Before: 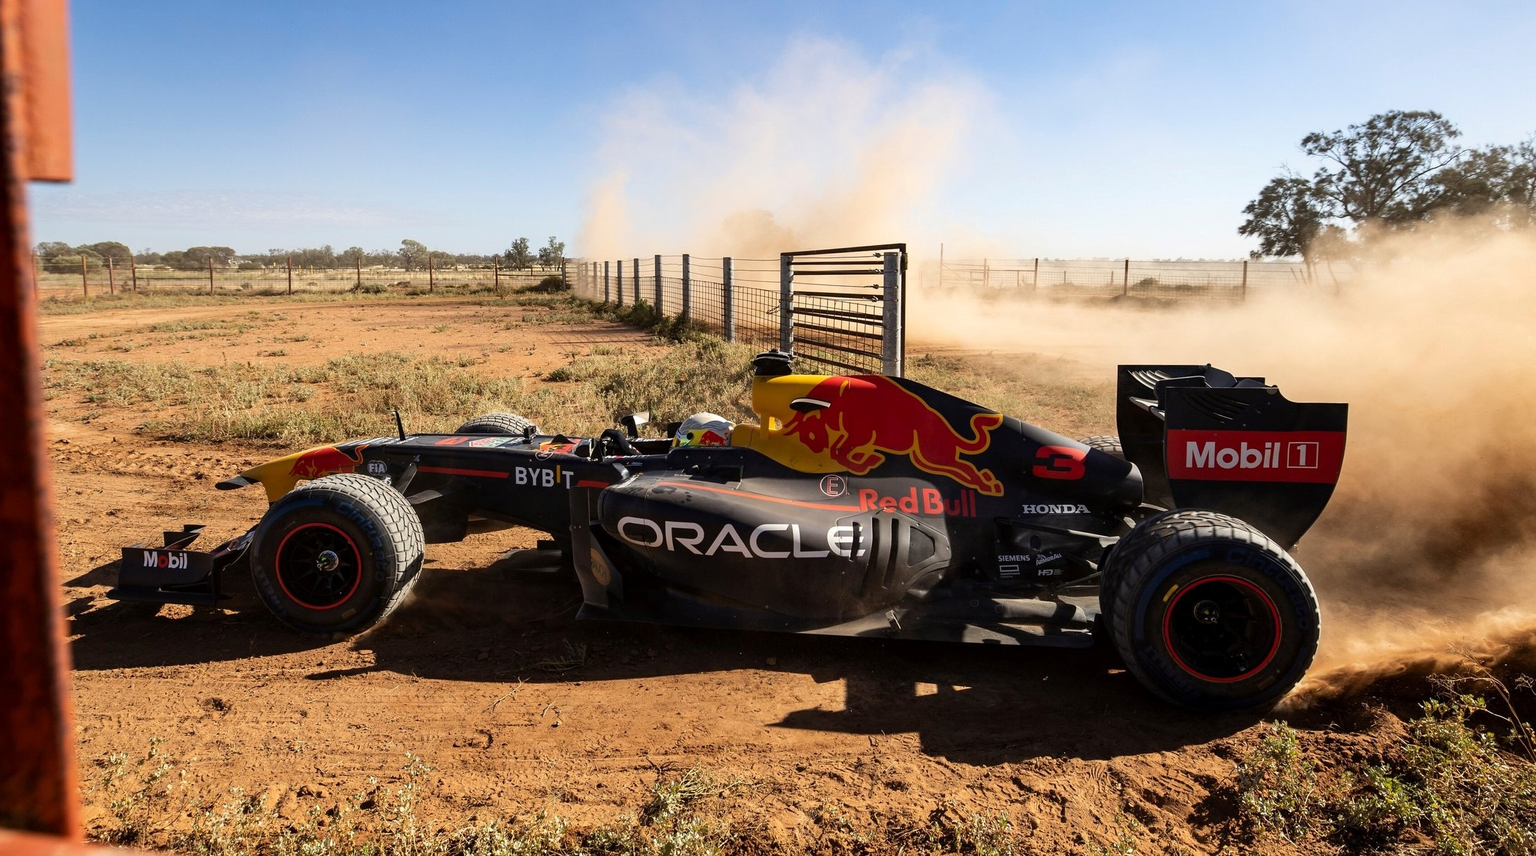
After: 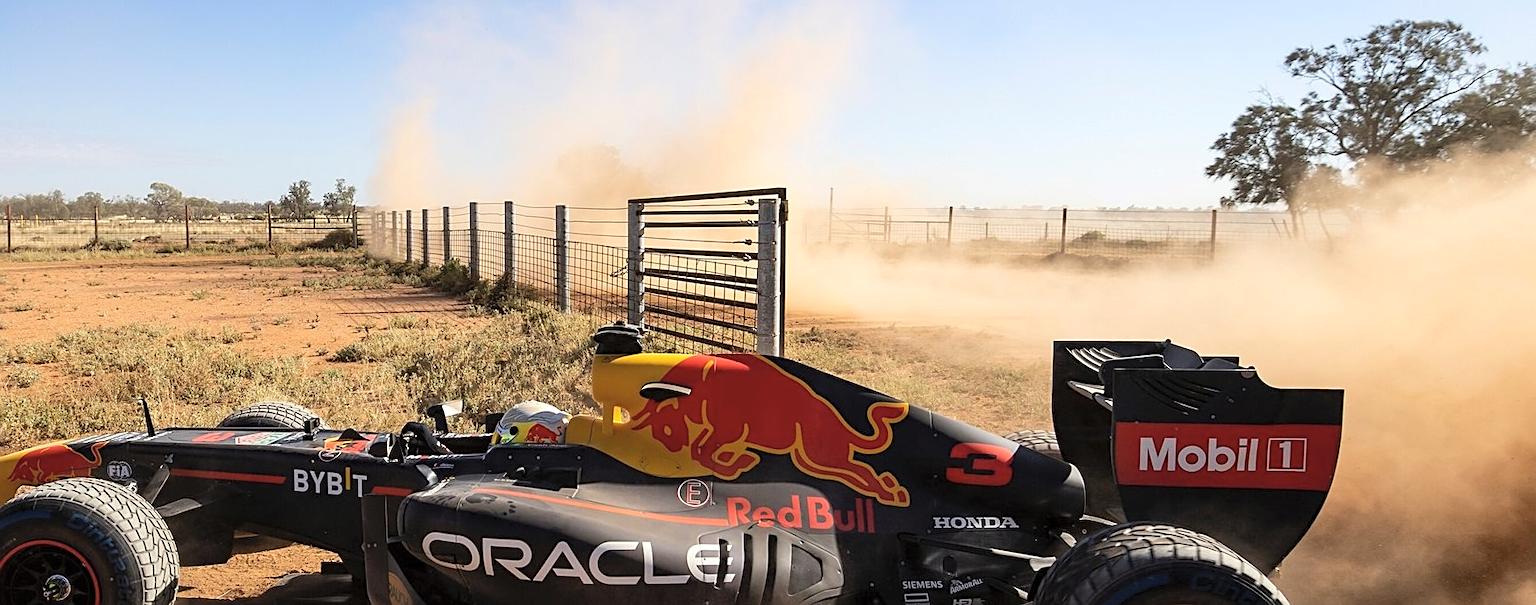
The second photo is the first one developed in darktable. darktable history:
contrast brightness saturation: brightness 0.138
crop: left 18.404%, top 11.095%, right 2.267%, bottom 32.771%
sharpen: on, module defaults
